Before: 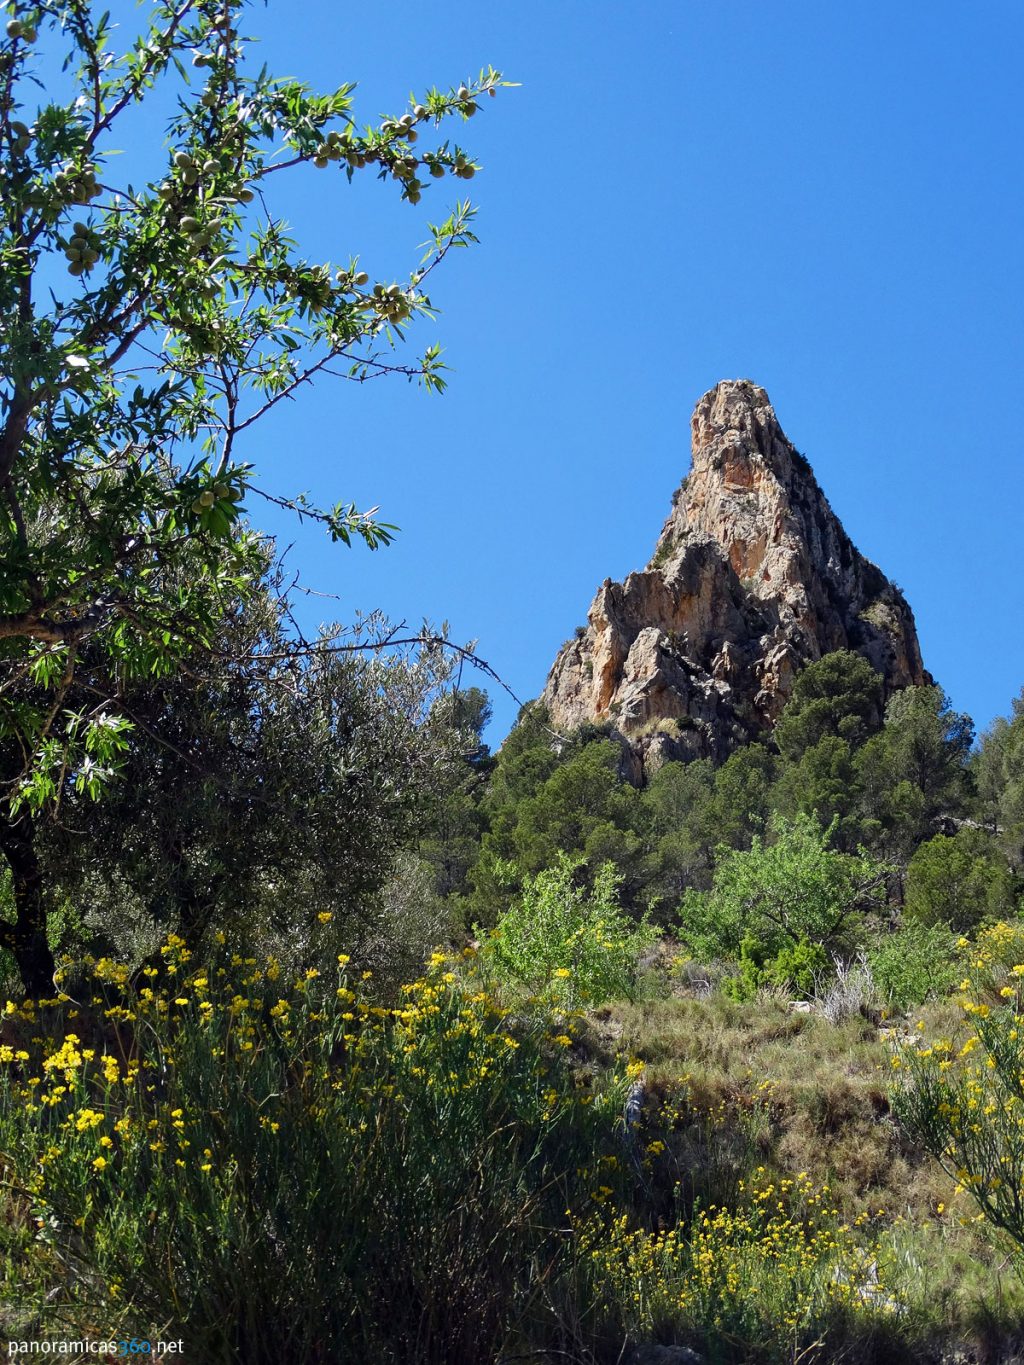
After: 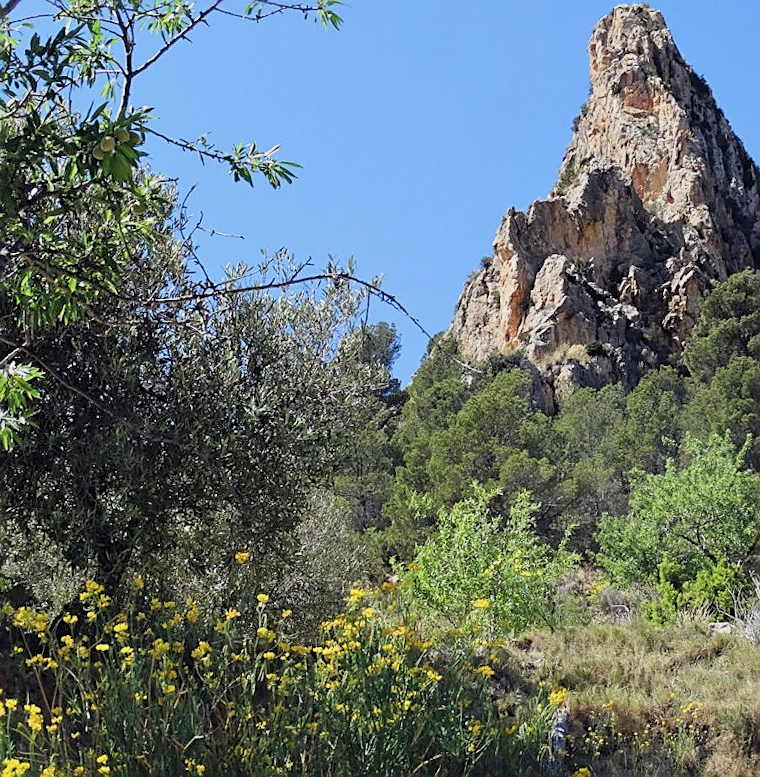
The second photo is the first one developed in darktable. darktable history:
sharpen: on, module defaults
sigmoid: contrast 1.22, skew 0.65
contrast brightness saturation: brightness 0.15
rotate and perspective: rotation -2.29°, automatic cropping off
crop: left 11.123%, top 27.61%, right 18.3%, bottom 17.034%
